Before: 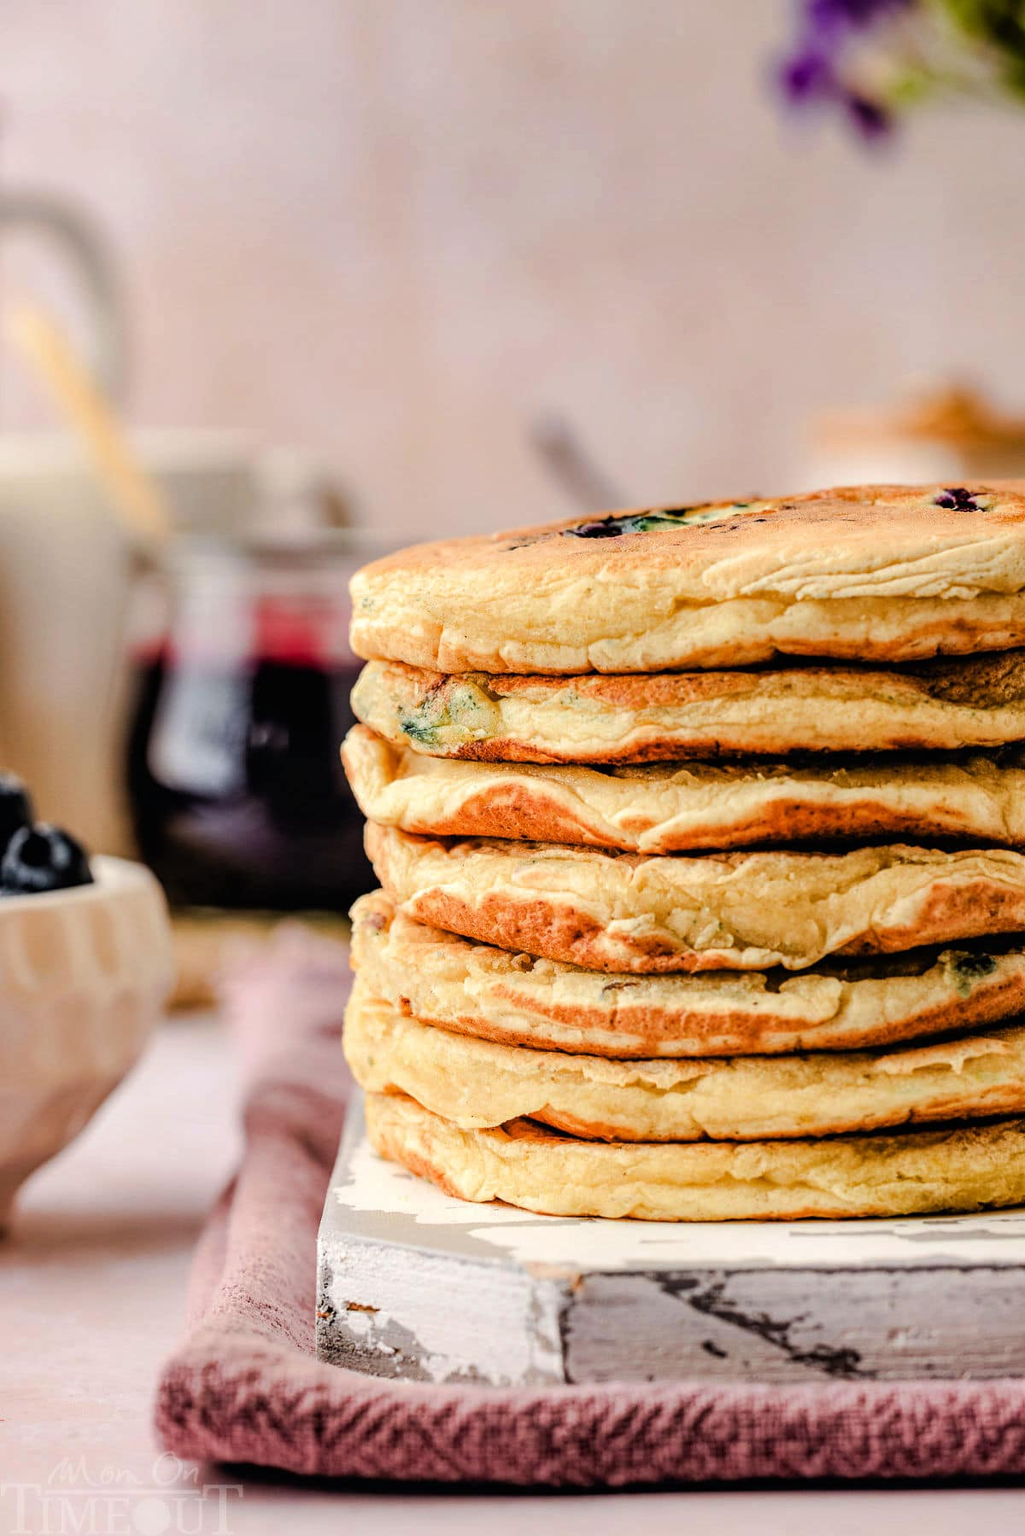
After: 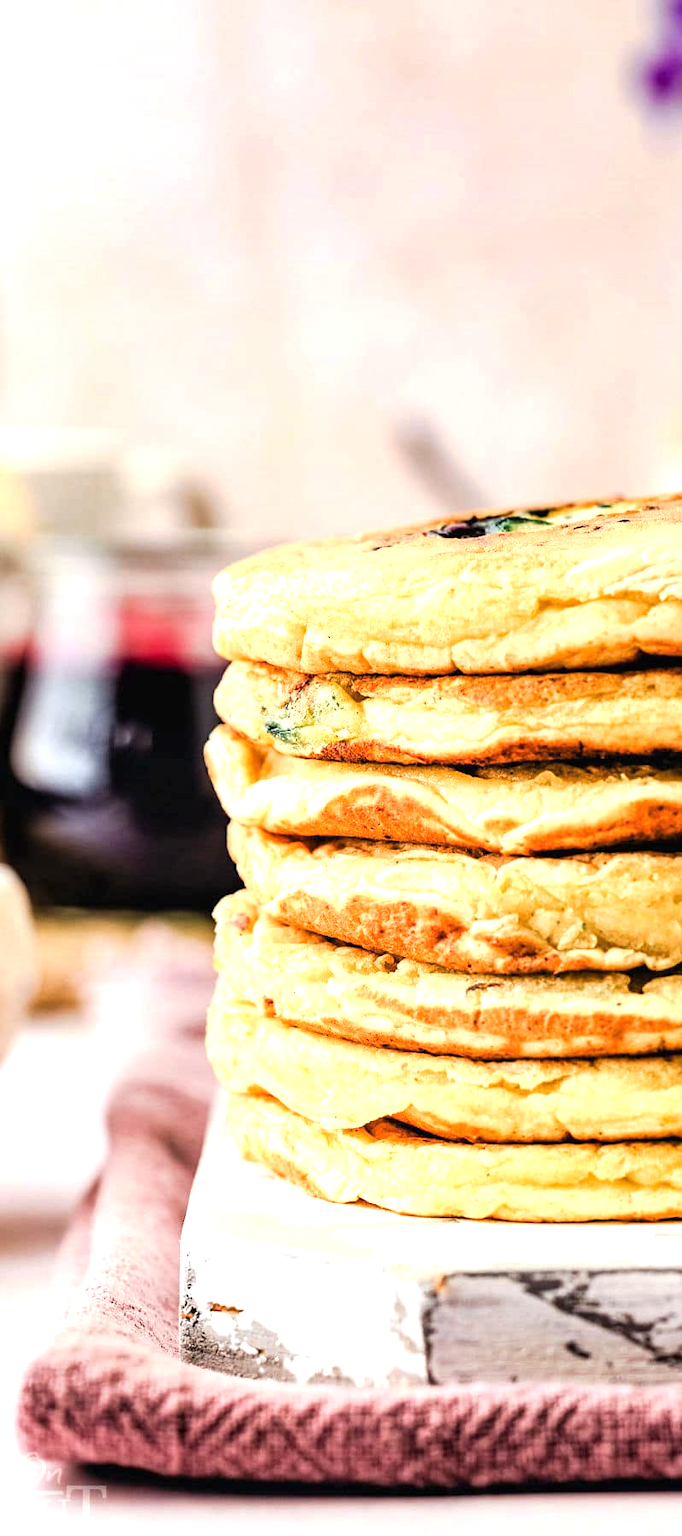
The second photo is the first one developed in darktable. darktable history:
exposure: black level correction 0, exposure 0.9 EV, compensate highlight preservation false
crop and rotate: left 13.409%, right 19.924%
white balance: red 0.978, blue 0.999
